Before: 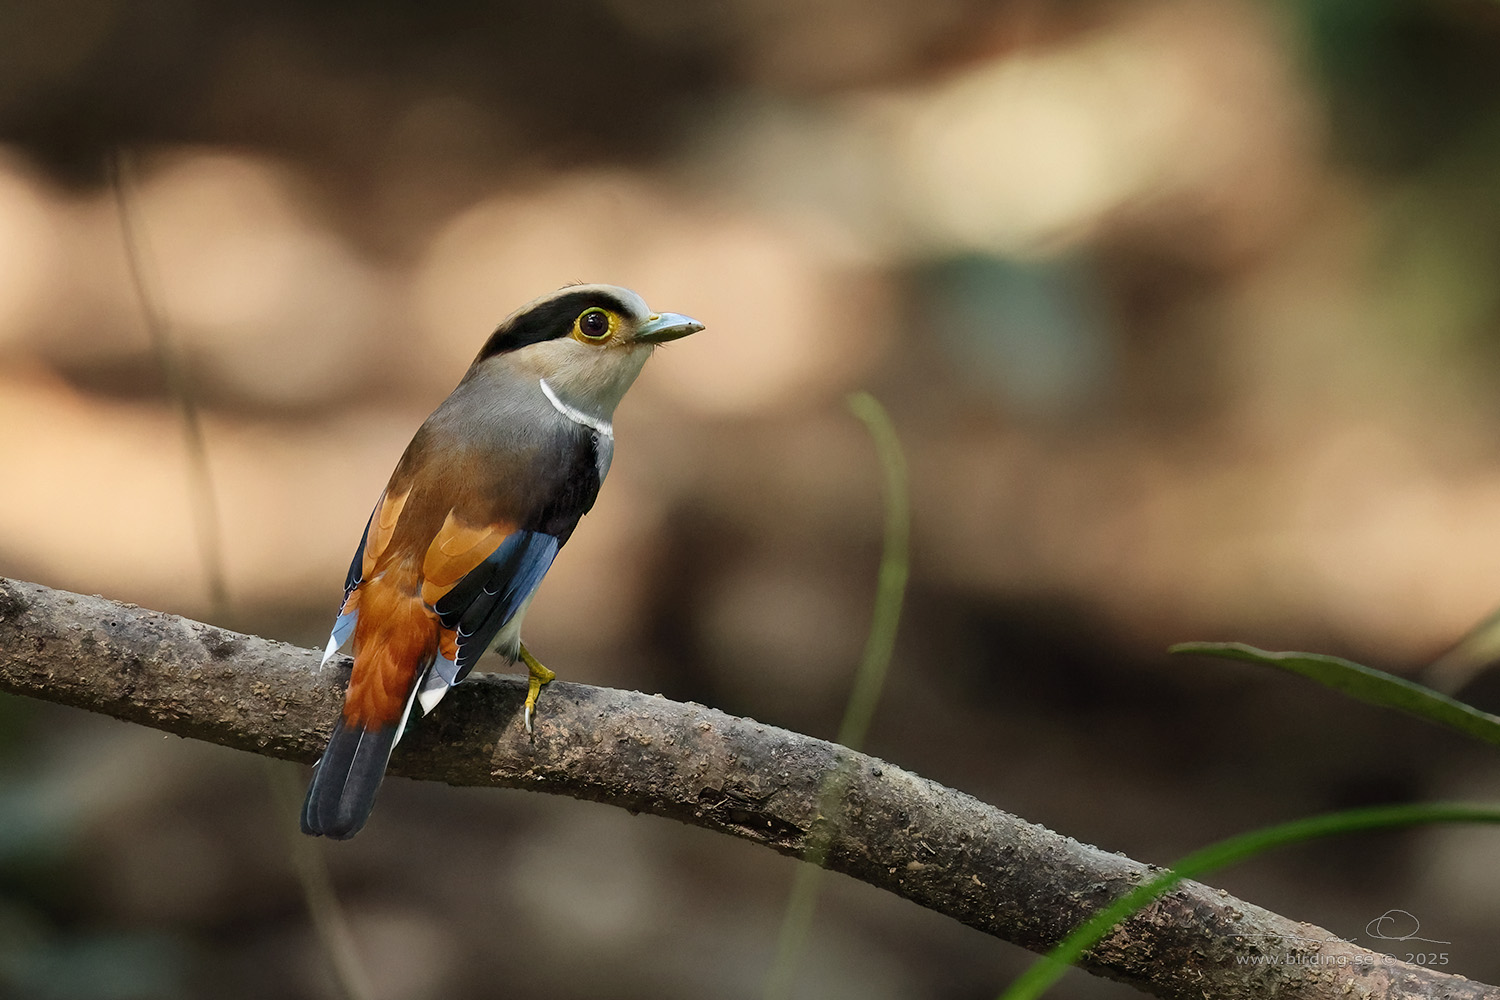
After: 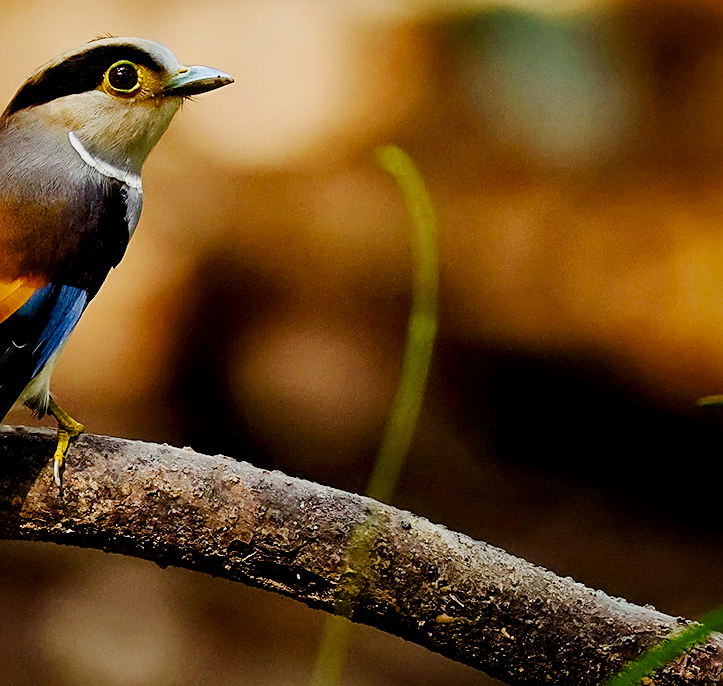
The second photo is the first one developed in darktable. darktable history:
sharpen: on, module defaults
exposure: black level correction 0.011, exposure -0.479 EV, compensate exposure bias true, compensate highlight preservation false
crop: left 31.401%, top 24.742%, right 20.381%, bottom 6.586%
color balance rgb: shadows lift › chroma 4.747%, shadows lift › hue 25.98°, perceptual saturation grading › global saturation 20%, perceptual saturation grading › highlights -24.957%, perceptual saturation grading › shadows 24.305%, global vibrance 39.545%
local contrast: mode bilateral grid, contrast 21, coarseness 49, detail 147%, midtone range 0.2
tone equalizer: on, module defaults
tone curve: curves: ch0 [(0, 0) (0.11, 0.081) (0.256, 0.259) (0.398, 0.475) (0.498, 0.611) (0.65, 0.757) (0.835, 0.883) (1, 0.961)]; ch1 [(0, 0) (0.346, 0.307) (0.408, 0.369) (0.453, 0.457) (0.482, 0.479) (0.502, 0.498) (0.521, 0.51) (0.553, 0.554) (0.618, 0.65) (0.693, 0.727) (1, 1)]; ch2 [(0, 0) (0.366, 0.337) (0.434, 0.46) (0.485, 0.494) (0.5, 0.494) (0.511, 0.508) (0.537, 0.55) (0.579, 0.599) (0.621, 0.693) (1, 1)], preserve colors none
